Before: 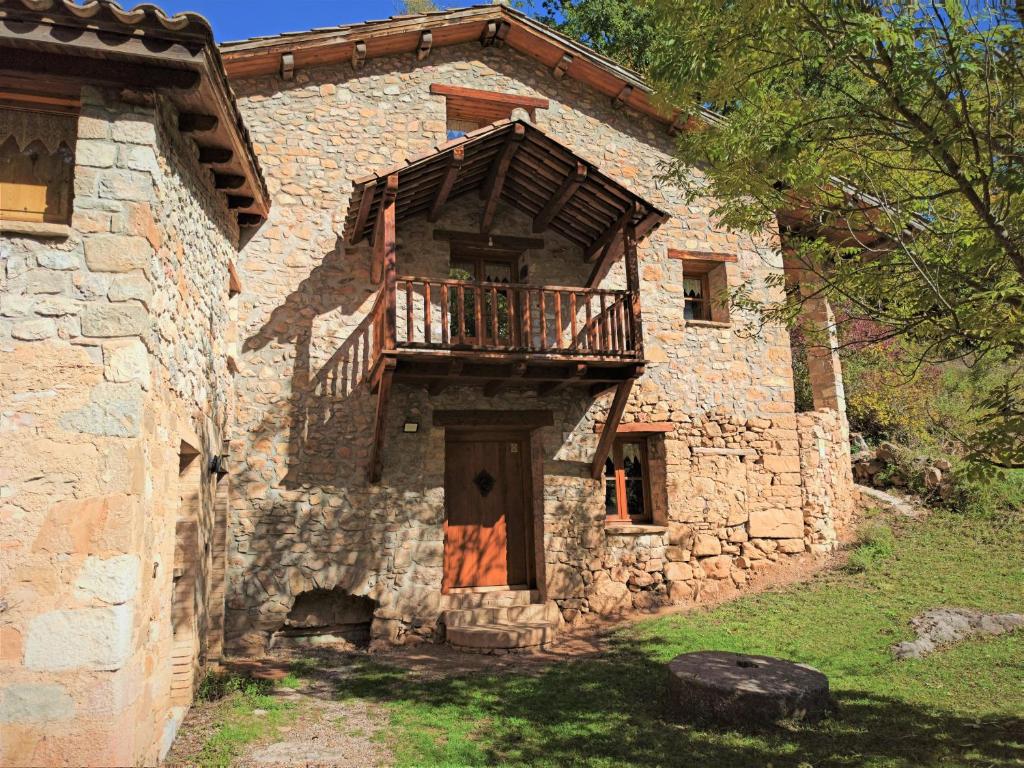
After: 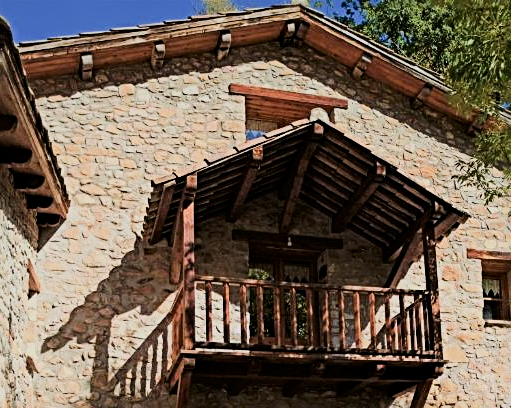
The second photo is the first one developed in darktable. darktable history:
sharpen: radius 3.1
contrast brightness saturation: contrast 0.216
filmic rgb: black relative exposure -7.14 EV, white relative exposure 5.35 EV, hardness 3.03
crop: left 19.703%, right 30.297%, bottom 46.524%
